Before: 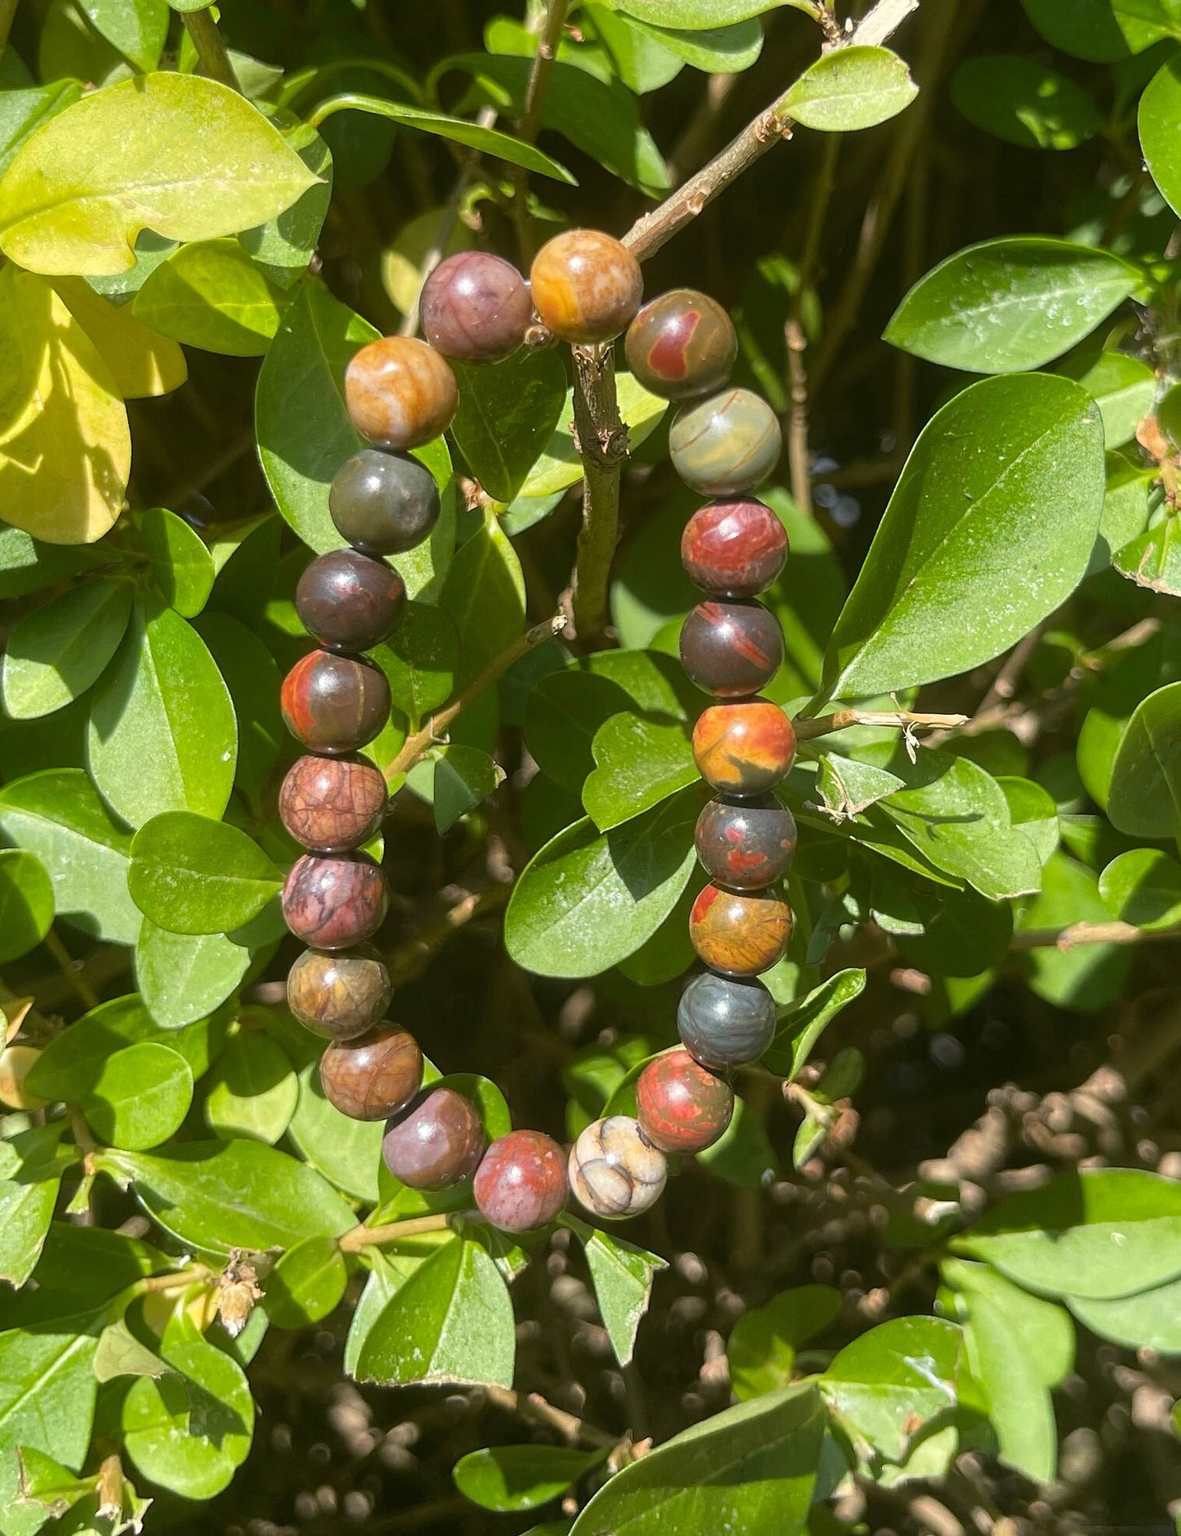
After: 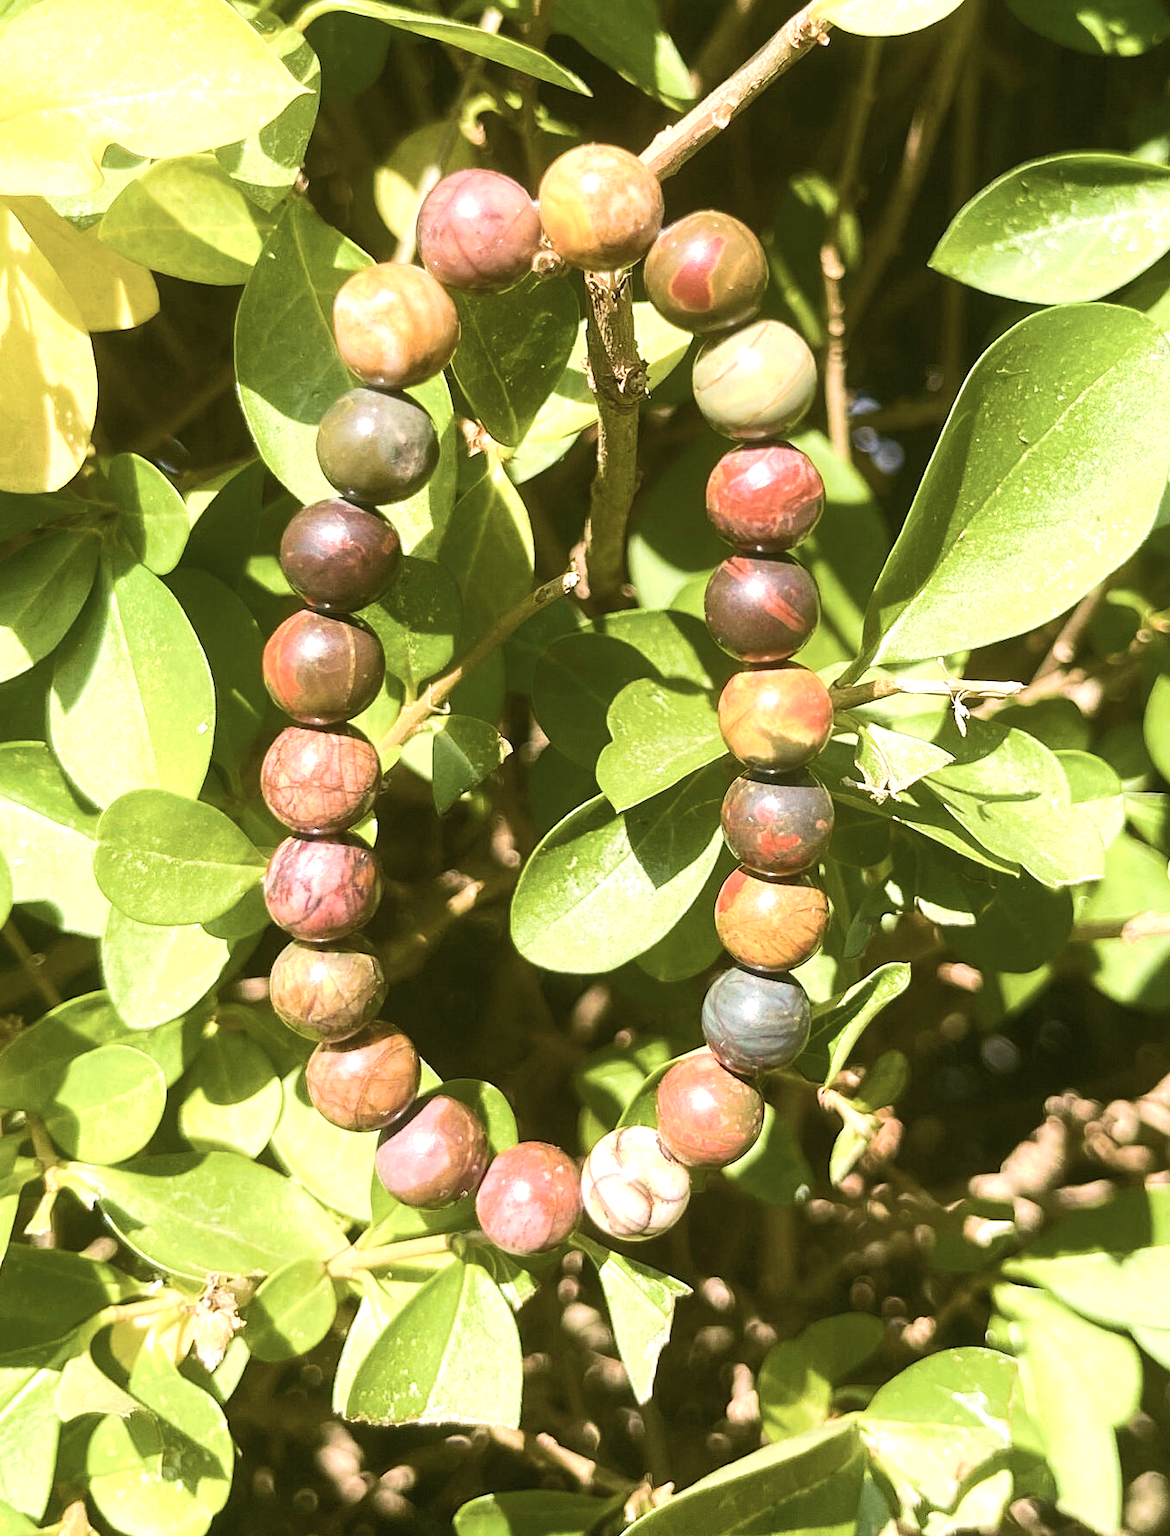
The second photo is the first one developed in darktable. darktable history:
color correction: highlights a* 5.53, highlights b* 5.22, saturation 0.655
exposure: black level correction 0, exposure 0.693 EV, compensate highlight preservation false
crop: left 3.735%, top 6.445%, right 6.67%, bottom 3.221%
color zones: curves: ch1 [(0, 0.523) (0.143, 0.545) (0.286, 0.52) (0.429, 0.506) (0.571, 0.503) (0.714, 0.503) (0.857, 0.508) (1, 0.523)]
velvia: strength 50.12%
color balance rgb: perceptual saturation grading › global saturation 20%, perceptual saturation grading › highlights -24.776%, perceptual saturation grading › shadows 24.68%, global vibrance 14.926%
contrast brightness saturation: saturation -0.059
tone equalizer: -8 EV 0.023 EV, -7 EV -0.021 EV, -6 EV 0.033 EV, -5 EV 0.032 EV, -4 EV 0.277 EV, -3 EV 0.653 EV, -2 EV 0.57 EV, -1 EV 0.17 EV, +0 EV 0.054 EV, edges refinement/feathering 500, mask exposure compensation -1.57 EV, preserve details no
